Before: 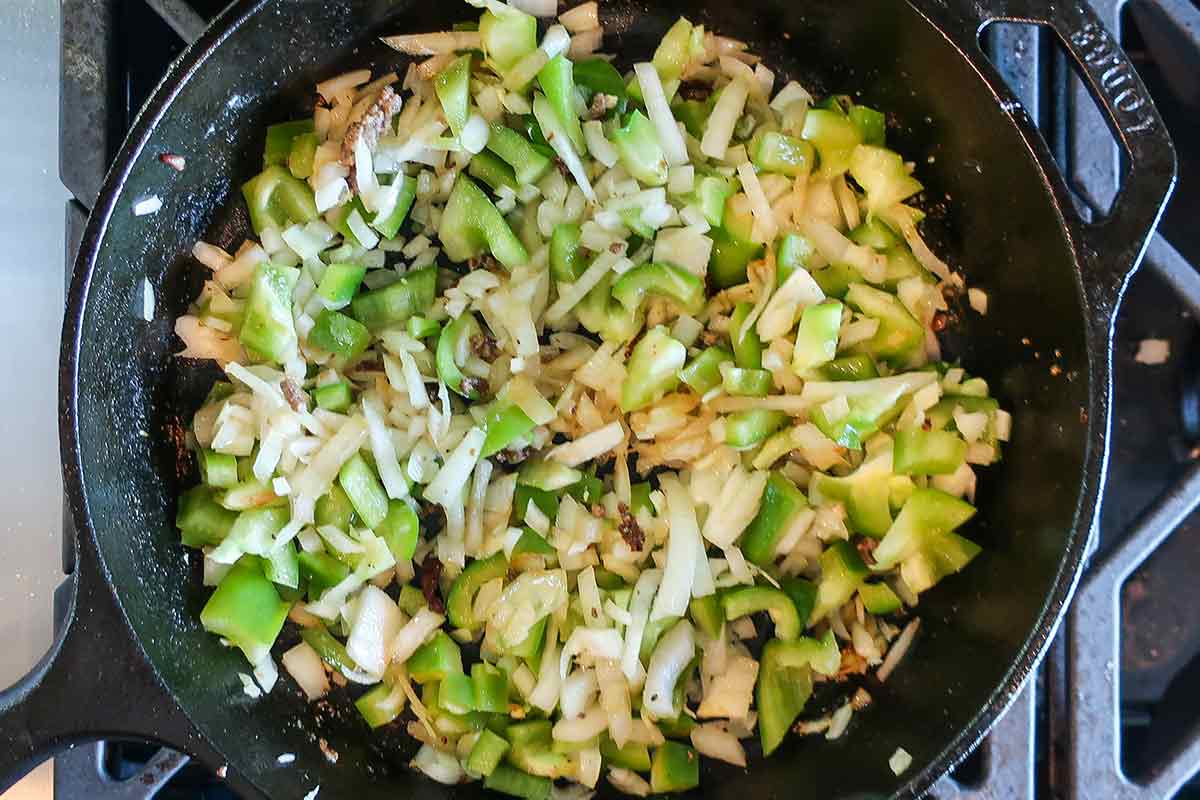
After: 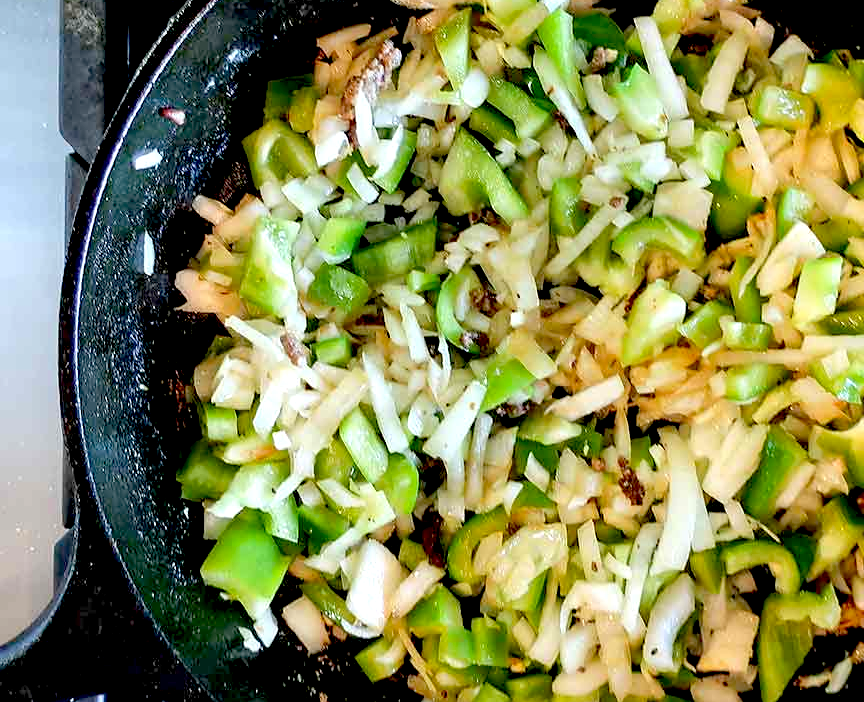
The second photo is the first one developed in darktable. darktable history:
exposure: black level correction 0.031, exposure 0.304 EV, compensate highlight preservation false
crop: top 5.803%, right 27.864%, bottom 5.804%
